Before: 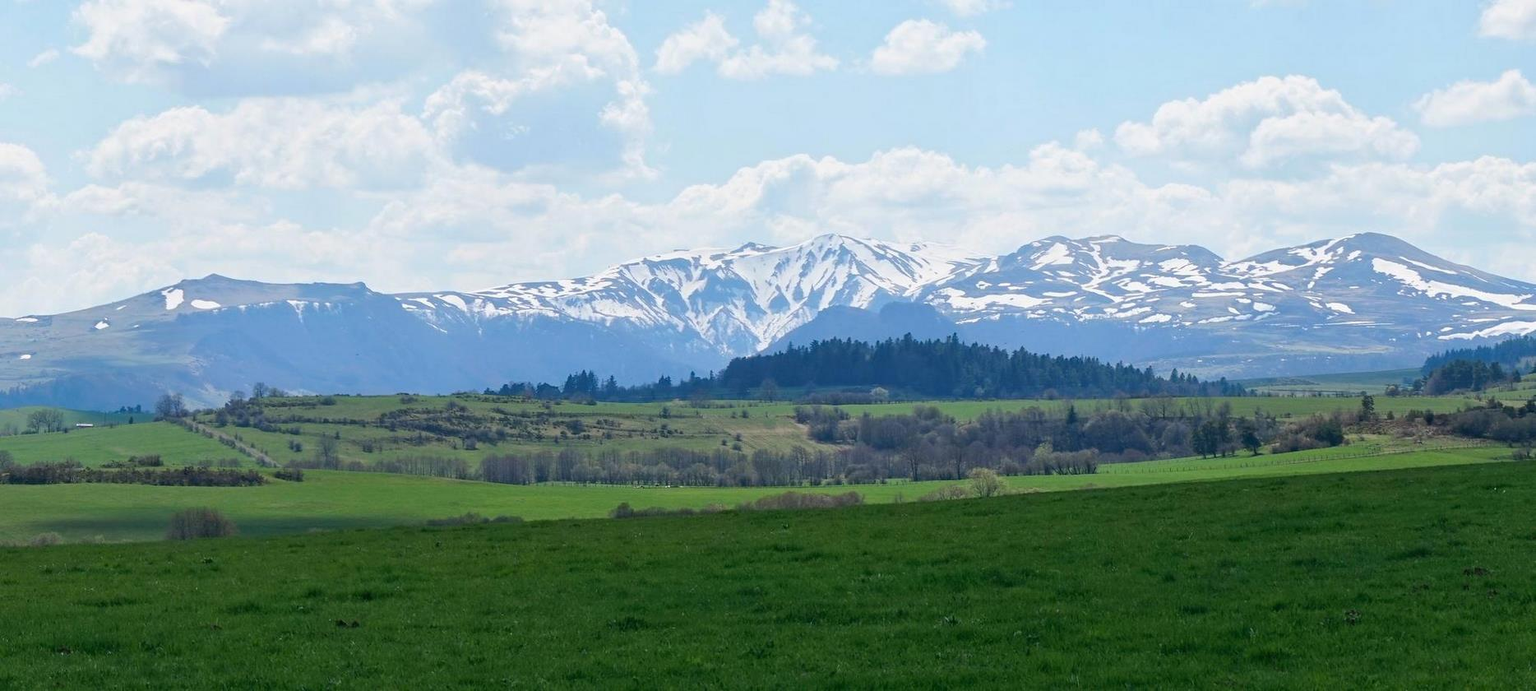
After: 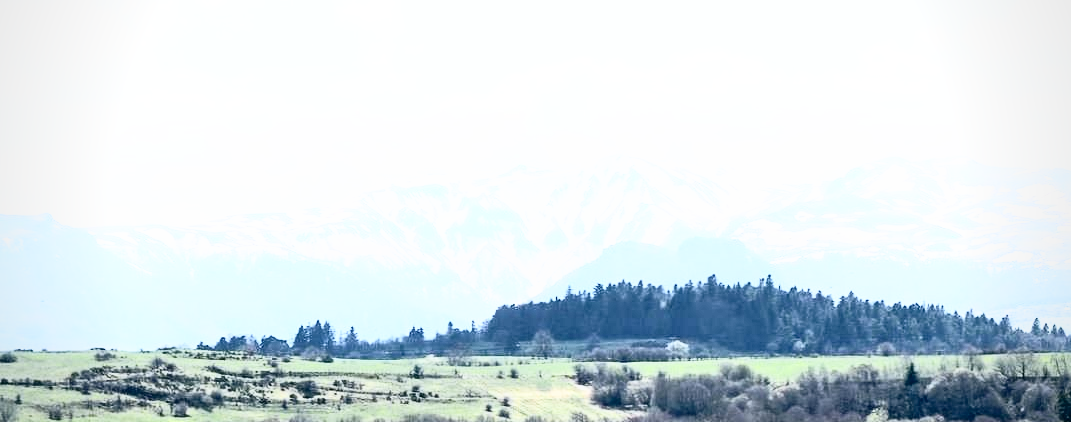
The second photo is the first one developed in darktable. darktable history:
contrast brightness saturation: contrast 0.288
color zones: curves: ch0 [(0, 0.511) (0.143, 0.531) (0.286, 0.56) (0.429, 0.5) (0.571, 0.5) (0.714, 0.5) (0.857, 0.5) (1, 0.5)]; ch1 [(0, 0.525) (0.143, 0.705) (0.286, 0.715) (0.429, 0.35) (0.571, 0.35) (0.714, 0.35) (0.857, 0.4) (1, 0.4)]; ch2 [(0, 0.572) (0.143, 0.512) (0.286, 0.473) (0.429, 0.45) (0.571, 0.5) (0.714, 0.5) (0.857, 0.518) (1, 0.518)]
vignetting: brightness -0.317, saturation -0.058
shadows and highlights: shadows -62.49, white point adjustment -5.36, highlights 60.45
crop: left 21.038%, top 15.562%, right 21.578%, bottom 34.106%
base curve: curves: ch0 [(0, 0) (0.012, 0.01) (0.073, 0.168) (0.31, 0.711) (0.645, 0.957) (1, 1)], preserve colors none
